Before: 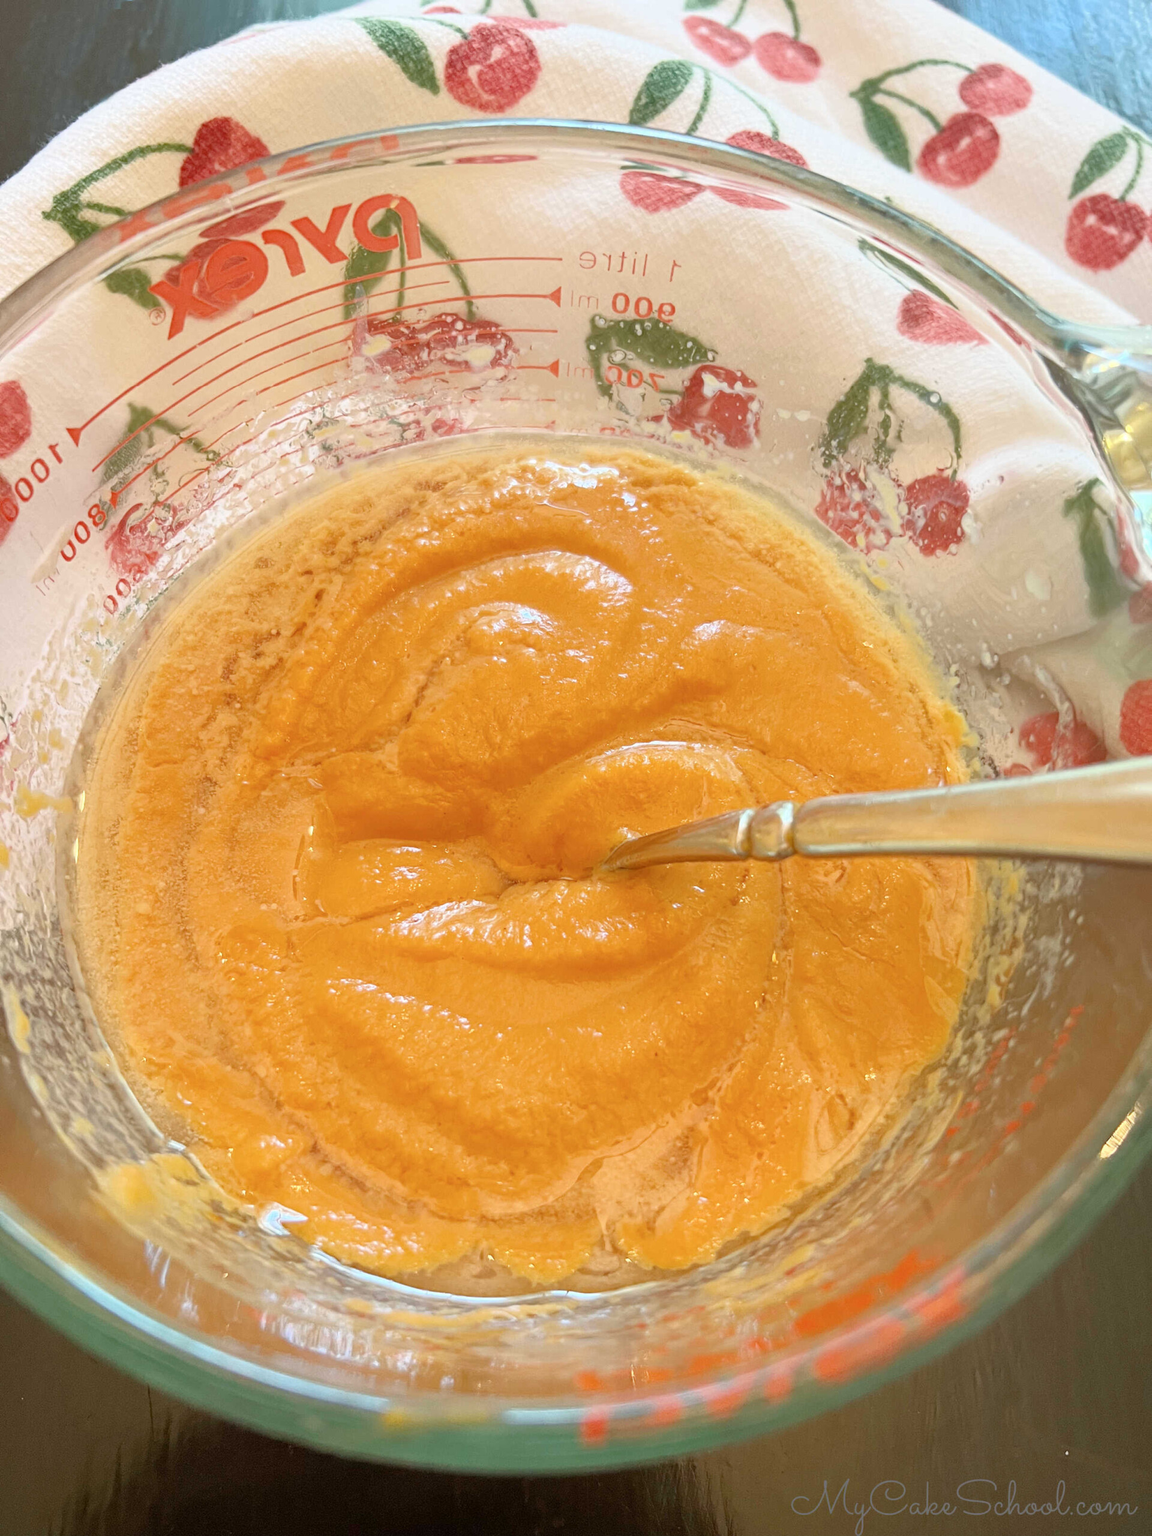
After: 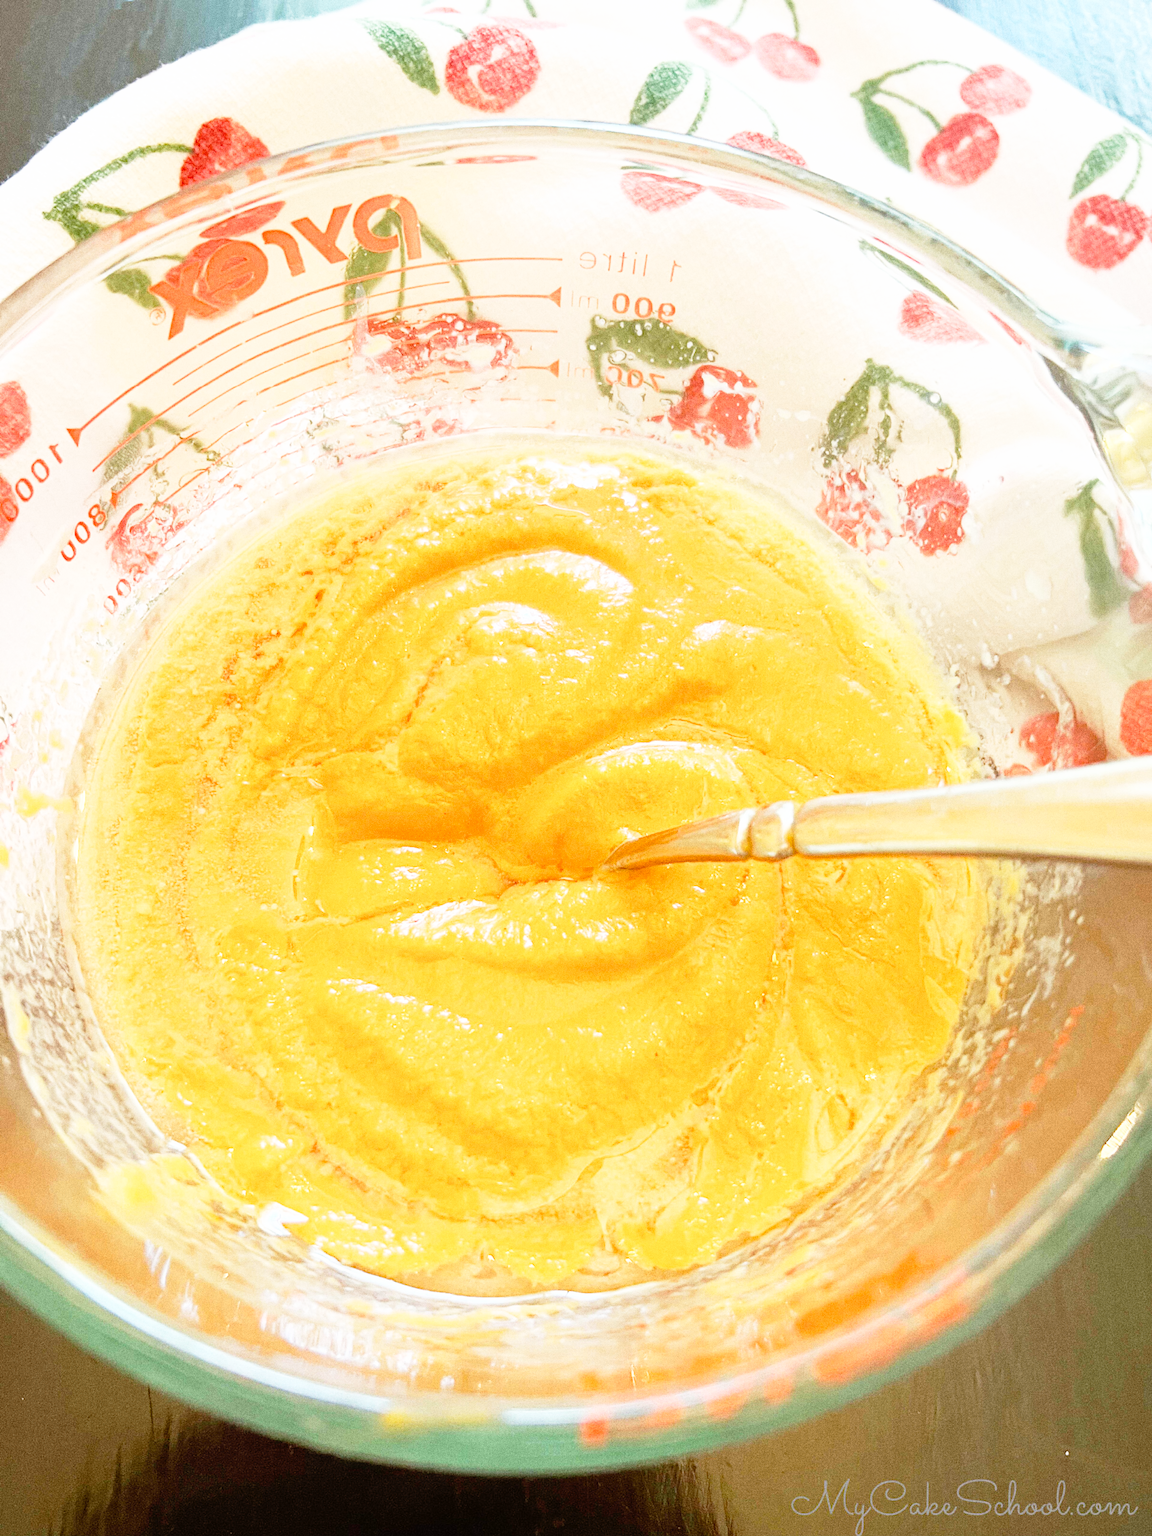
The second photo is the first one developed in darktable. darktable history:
grain: coarseness 0.09 ISO, strength 40%
base curve: curves: ch0 [(0, 0) (0.012, 0.01) (0.073, 0.168) (0.31, 0.711) (0.645, 0.957) (1, 1)], preserve colors none
